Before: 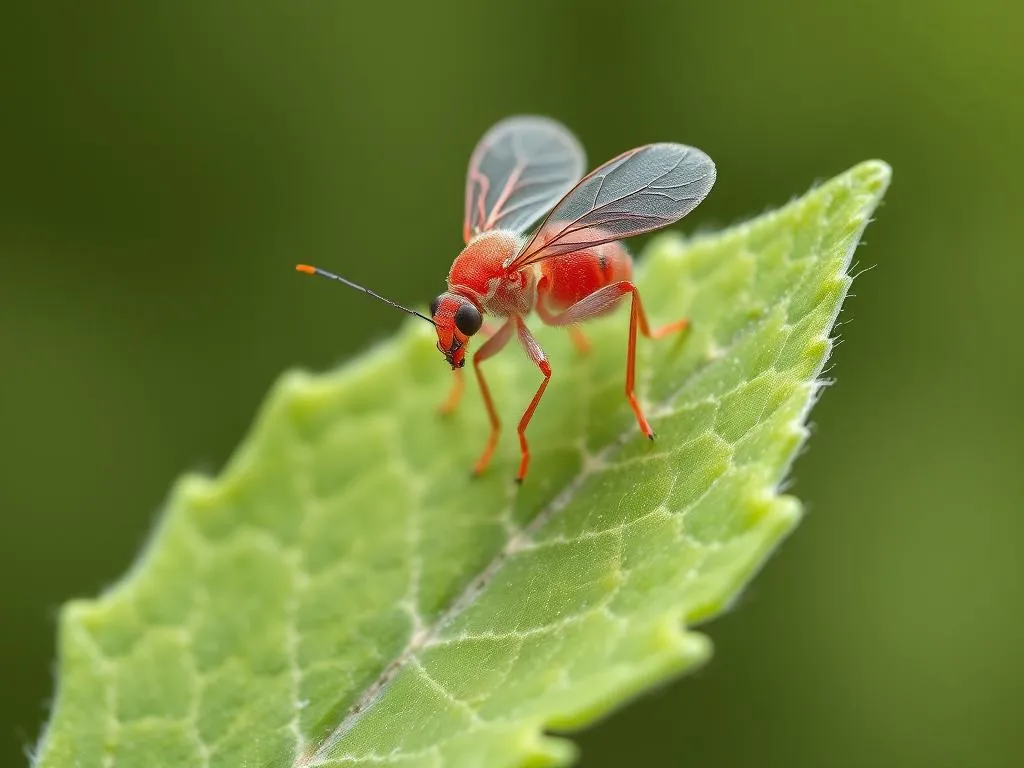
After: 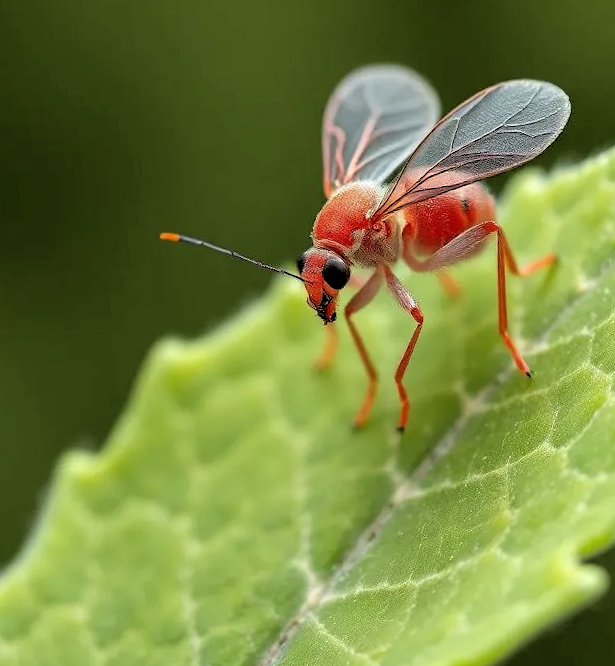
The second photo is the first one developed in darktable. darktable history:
rgb levels: levels [[0.034, 0.472, 0.904], [0, 0.5, 1], [0, 0.5, 1]]
rotate and perspective: rotation -5°, crop left 0.05, crop right 0.952, crop top 0.11, crop bottom 0.89
crop: left 10.644%, right 26.528%
